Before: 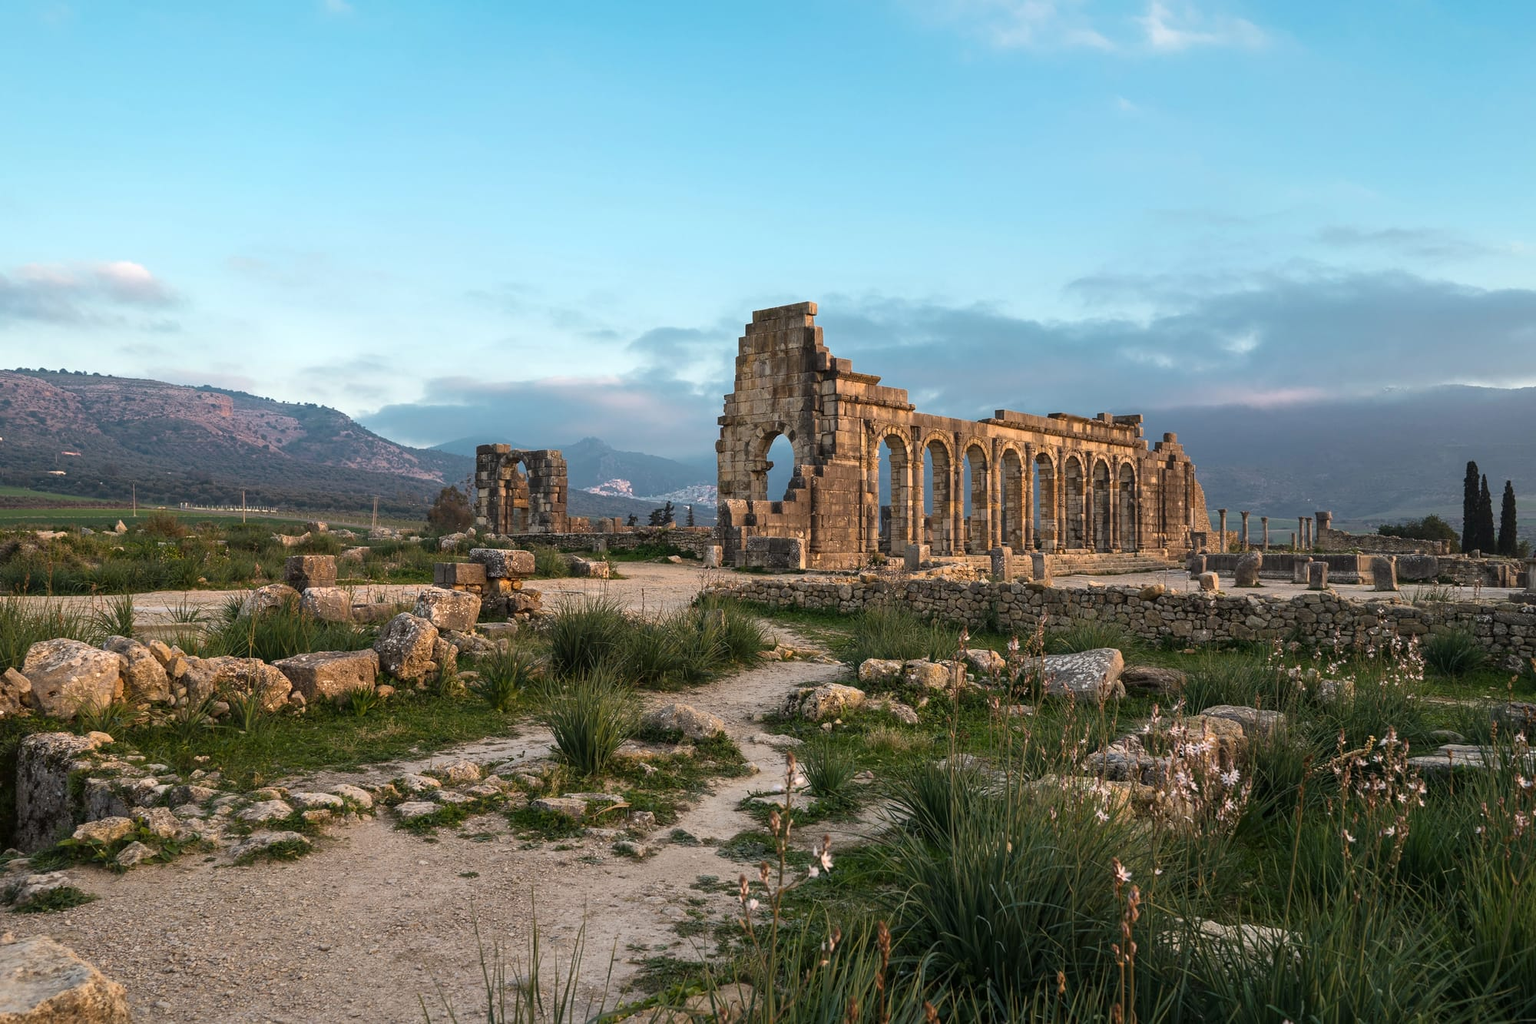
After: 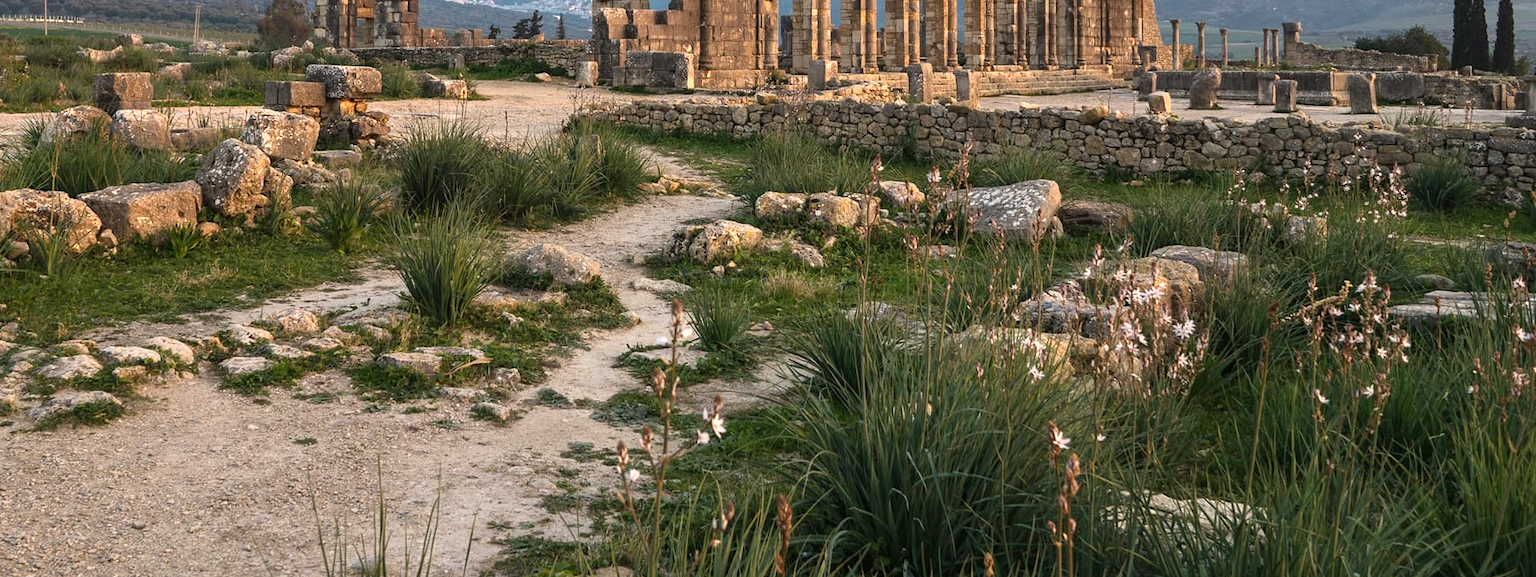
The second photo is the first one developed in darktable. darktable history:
crop and rotate: left 13.306%, top 48.129%, bottom 2.928%
exposure: black level correction 0, exposure 0.5 EV, compensate exposure bias true, compensate highlight preservation false
